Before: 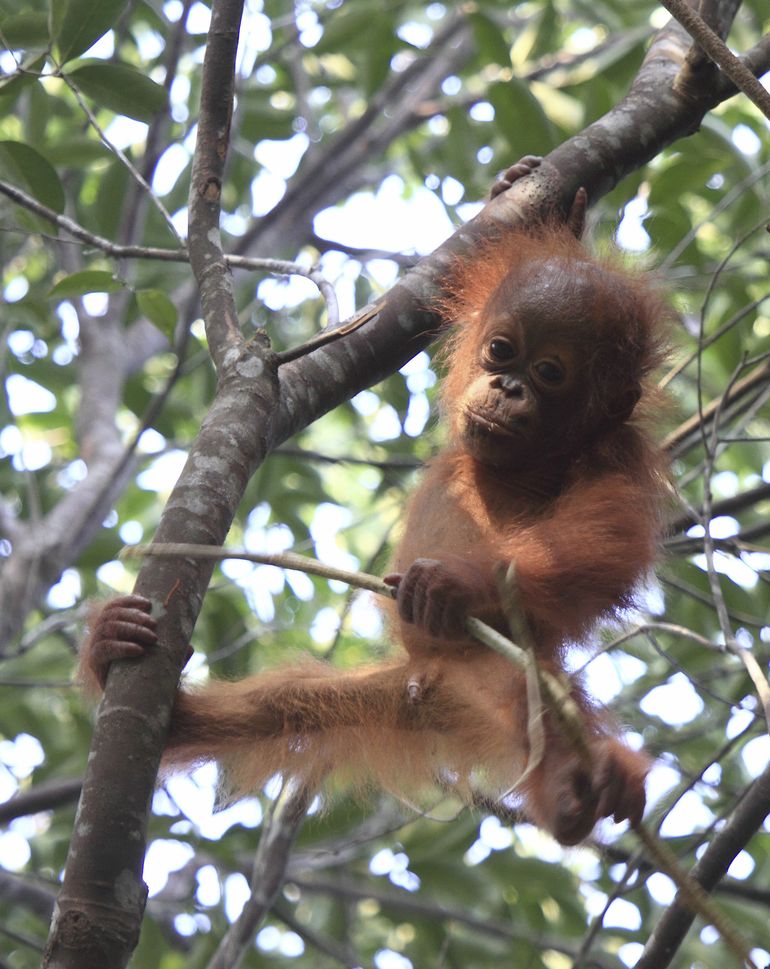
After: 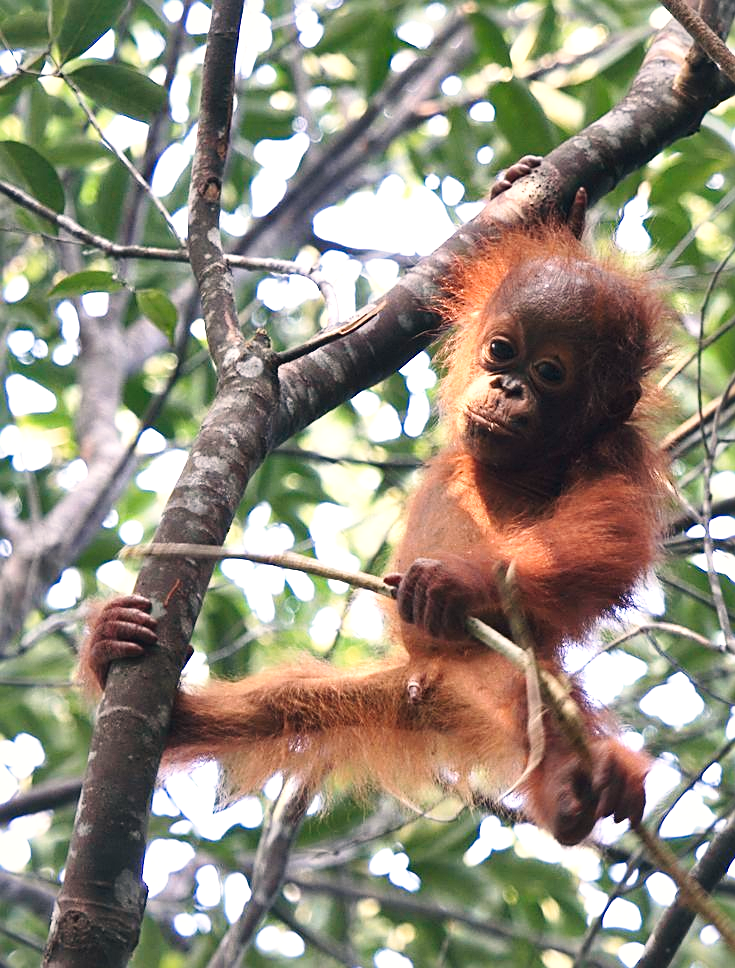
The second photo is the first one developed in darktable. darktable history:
color correction: highlights a* 5.41, highlights b* 5.27, shadows a* -4.52, shadows b* -5.26
crop: right 4.515%, bottom 0.02%
shadows and highlights: soften with gaussian
local contrast: mode bilateral grid, contrast 25, coarseness 60, detail 151%, midtone range 0.2
sharpen: on, module defaults
base curve: curves: ch0 [(0, 0) (0.005, 0.002) (0.15, 0.3) (0.4, 0.7) (0.75, 0.95) (1, 1)], preserve colors none
